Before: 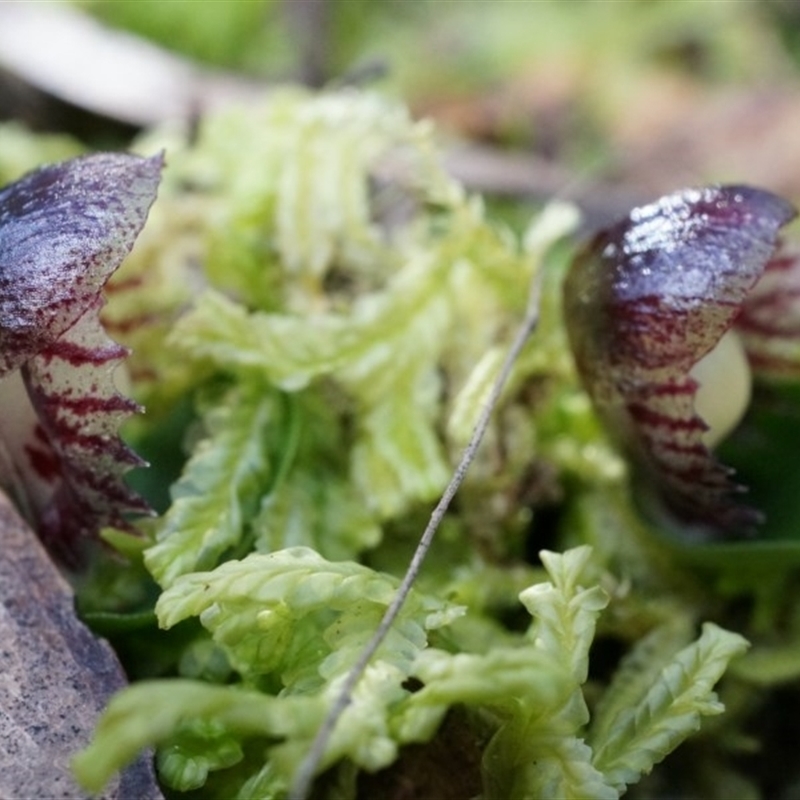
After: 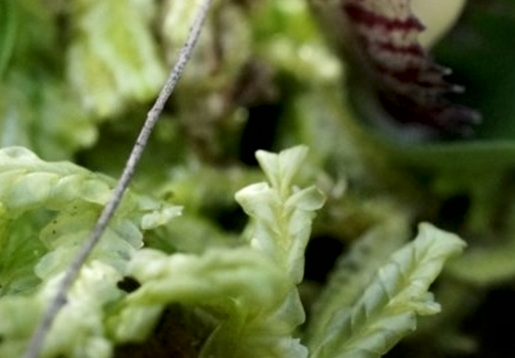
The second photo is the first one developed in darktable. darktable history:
crop and rotate: left 35.509%, top 50.238%, bottom 4.934%
local contrast: mode bilateral grid, contrast 50, coarseness 50, detail 150%, midtone range 0.2
